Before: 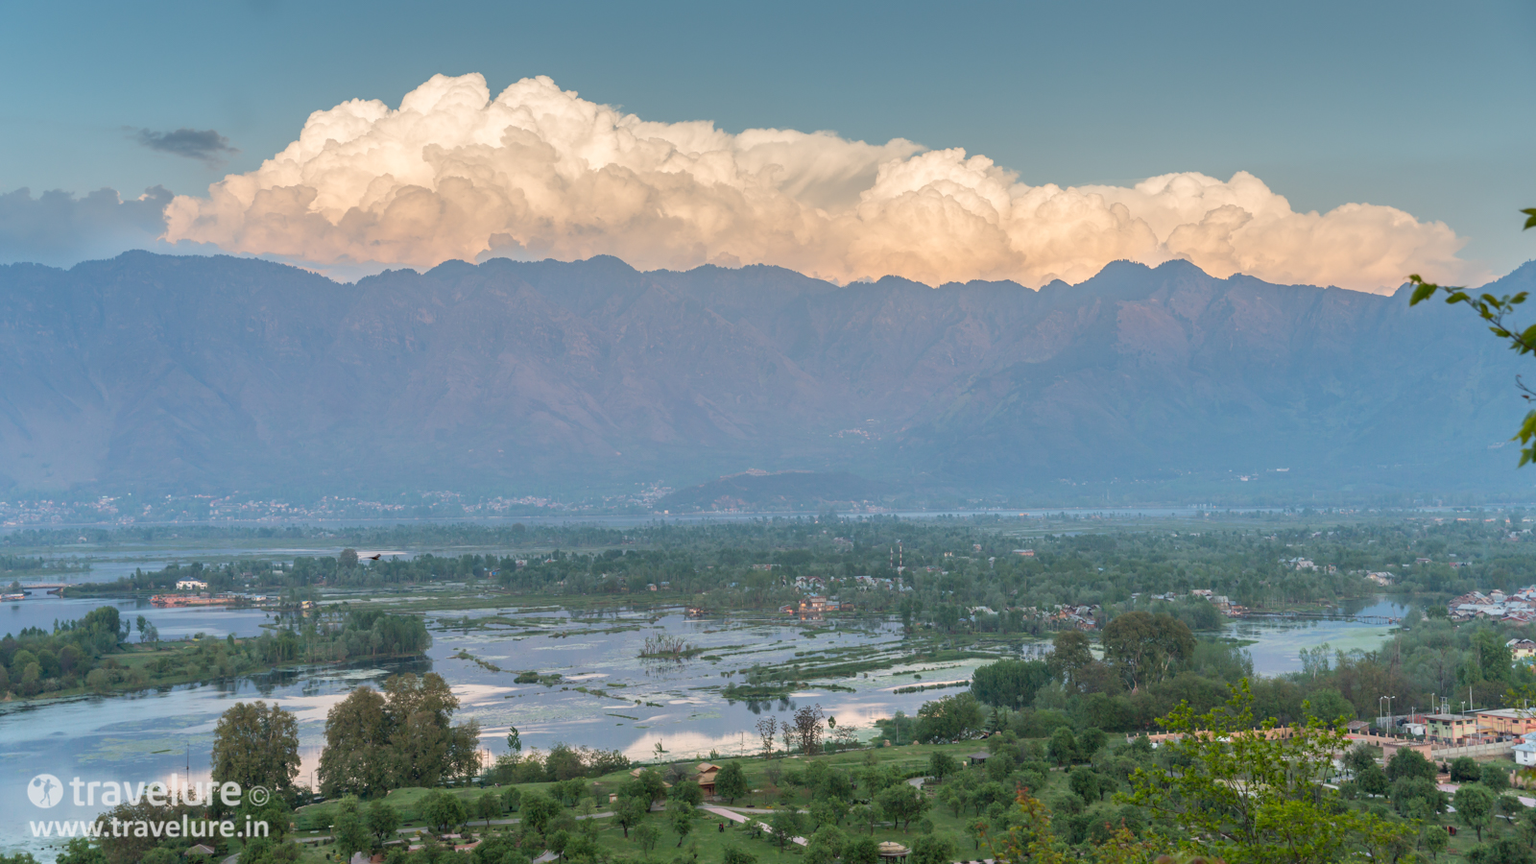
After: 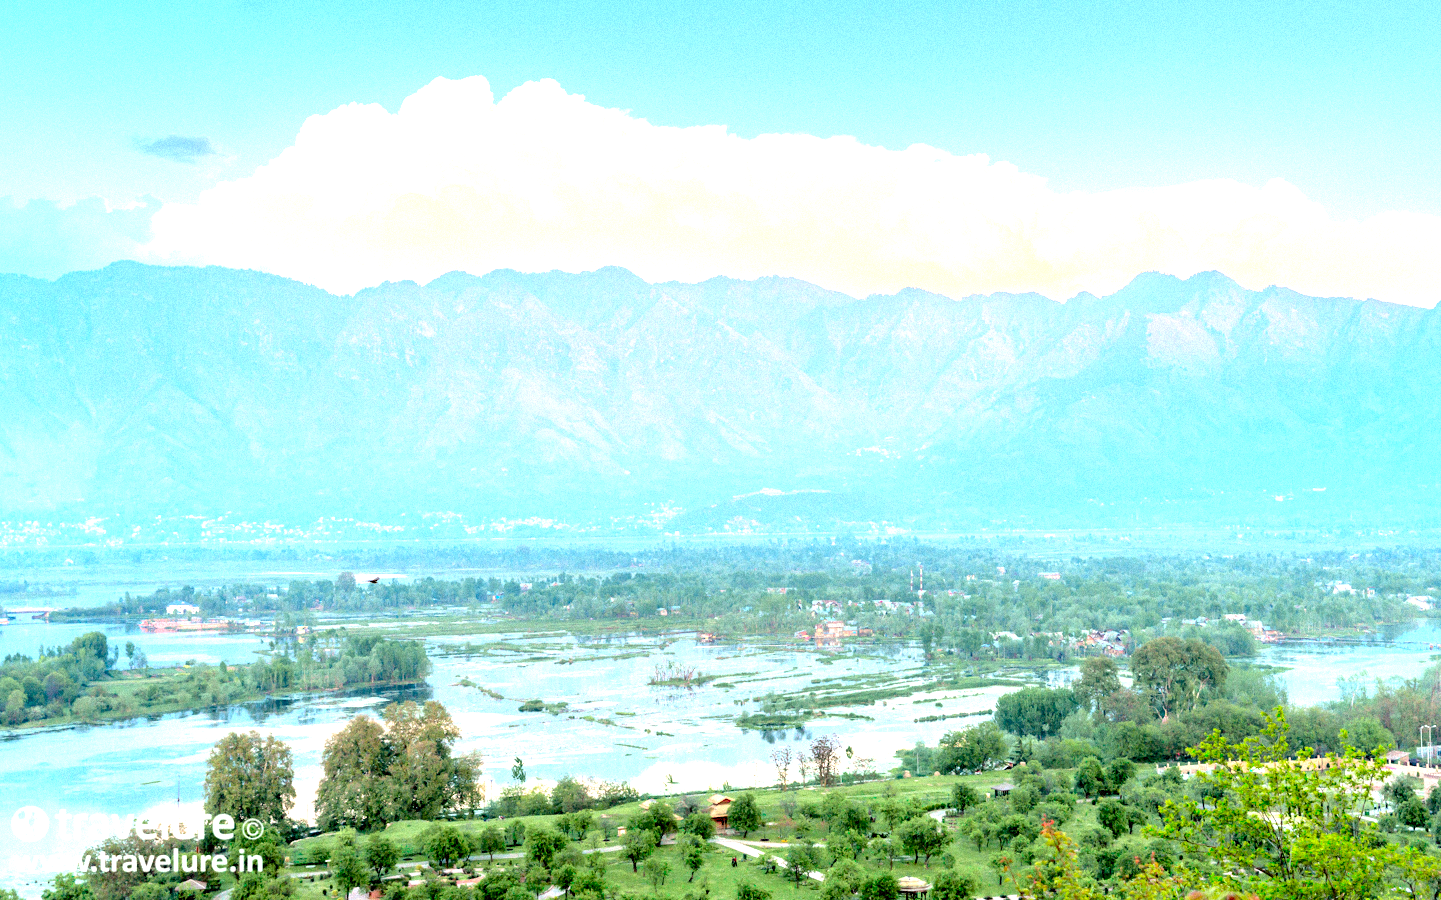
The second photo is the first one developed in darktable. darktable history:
grain: mid-tones bias 0%
exposure: black level correction 0.016, exposure 1.774 EV, compensate highlight preservation false
rgb levels: levels [[0.01, 0.419, 0.839], [0, 0.5, 1], [0, 0.5, 1]]
crop and rotate: left 1.088%, right 8.807%
tone curve: curves: ch0 [(0, 0) (0.068, 0.031) (0.175, 0.132) (0.337, 0.304) (0.498, 0.511) (0.748, 0.762) (0.993, 0.954)]; ch1 [(0, 0) (0.294, 0.184) (0.359, 0.34) (0.362, 0.35) (0.43, 0.41) (0.476, 0.457) (0.499, 0.5) (0.529, 0.523) (0.677, 0.762) (1, 1)]; ch2 [(0, 0) (0.431, 0.419) (0.495, 0.502) (0.524, 0.534) (0.557, 0.56) (0.634, 0.654) (0.728, 0.722) (1, 1)], color space Lab, independent channels, preserve colors none
